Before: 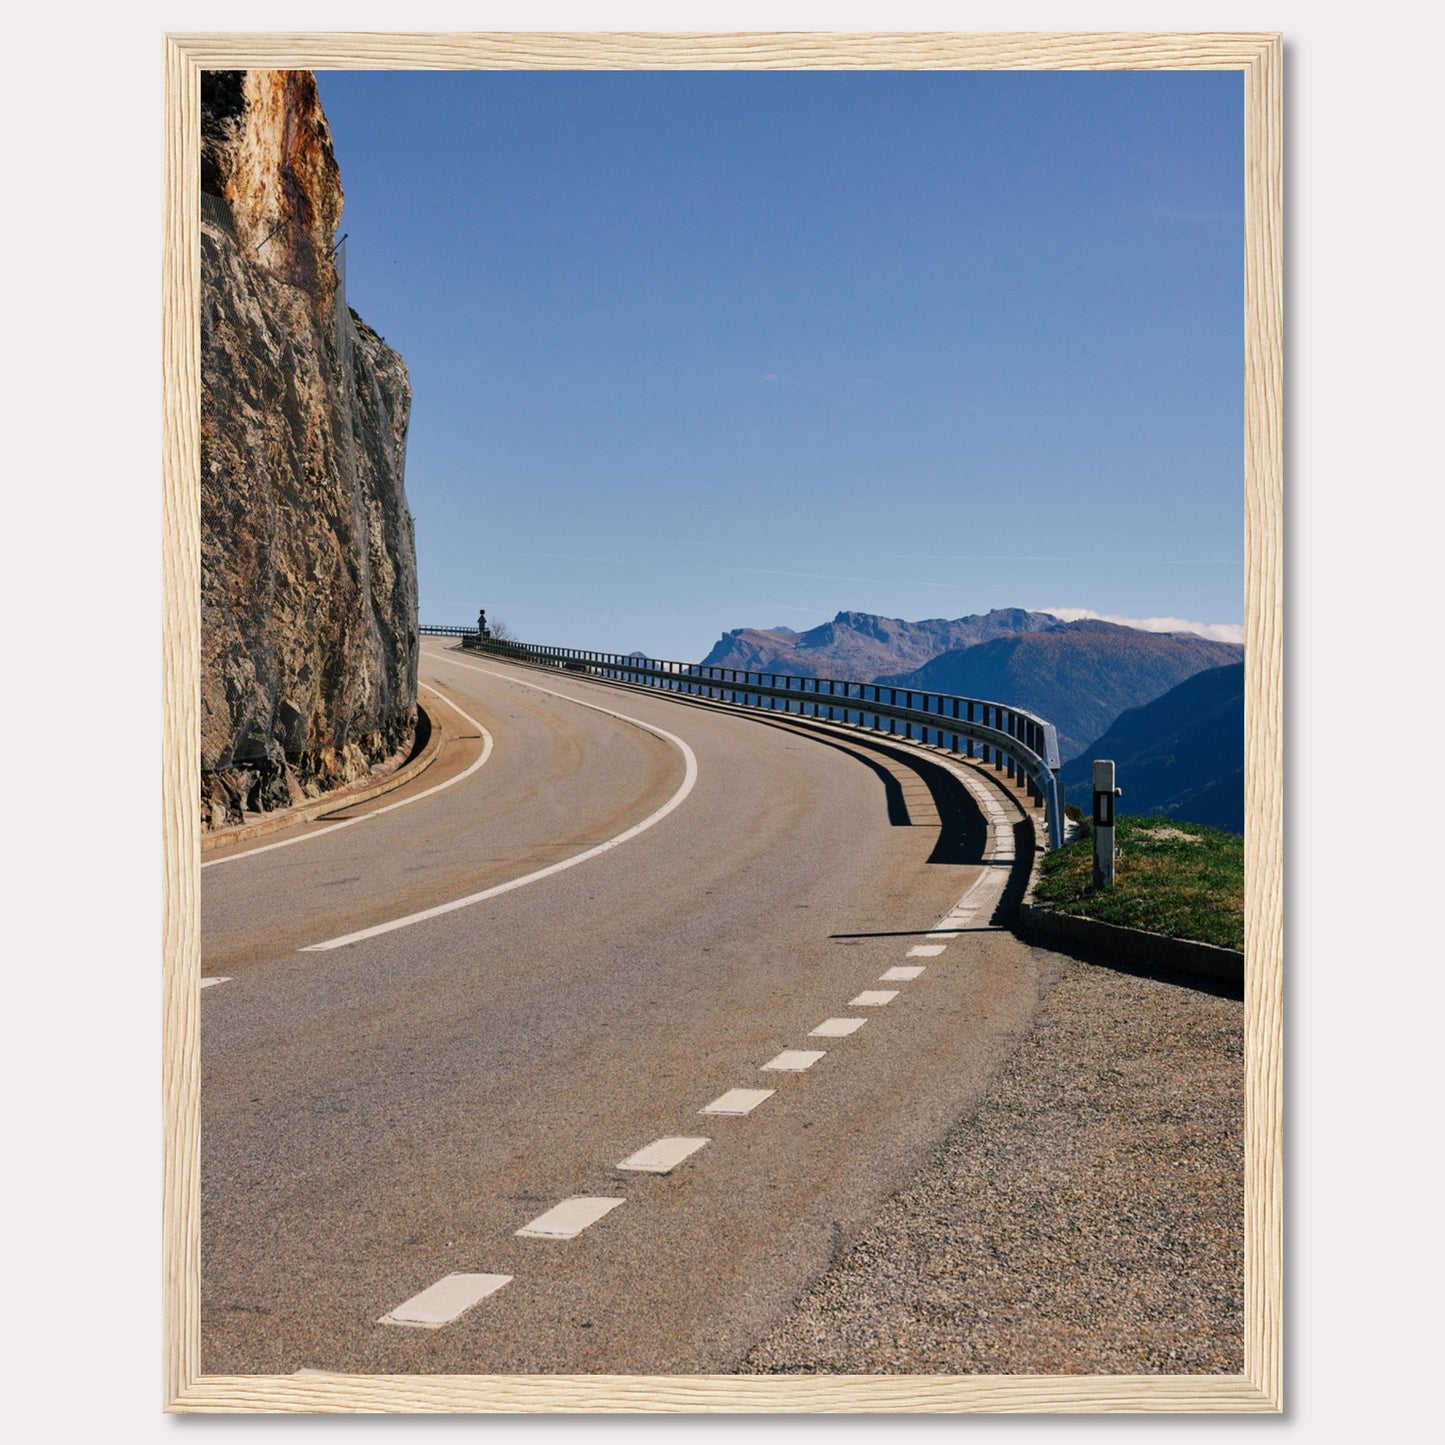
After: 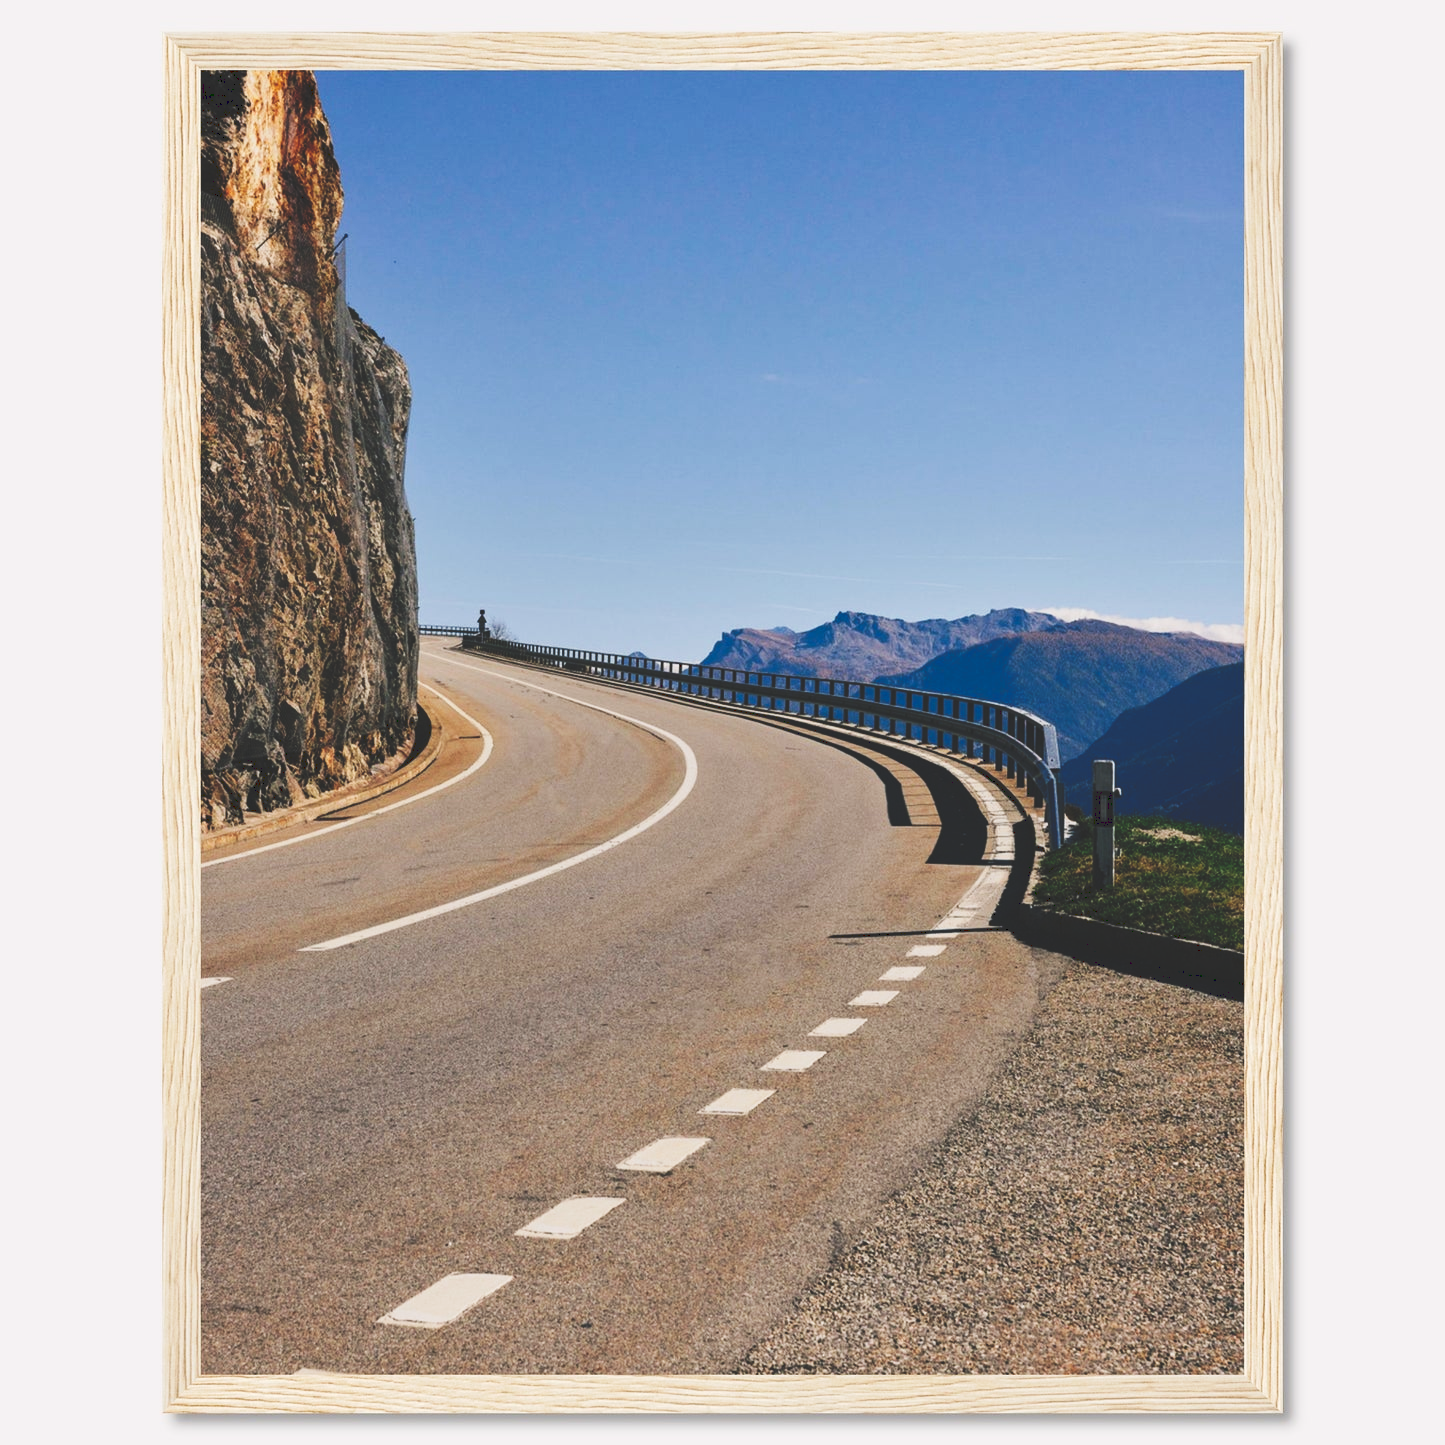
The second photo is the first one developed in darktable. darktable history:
tone curve: curves: ch0 [(0, 0) (0.003, 0.169) (0.011, 0.173) (0.025, 0.177) (0.044, 0.184) (0.069, 0.191) (0.1, 0.199) (0.136, 0.206) (0.177, 0.221) (0.224, 0.248) (0.277, 0.284) (0.335, 0.344) (0.399, 0.413) (0.468, 0.497) (0.543, 0.594) (0.623, 0.691) (0.709, 0.779) (0.801, 0.868) (0.898, 0.931) (1, 1)], preserve colors none
